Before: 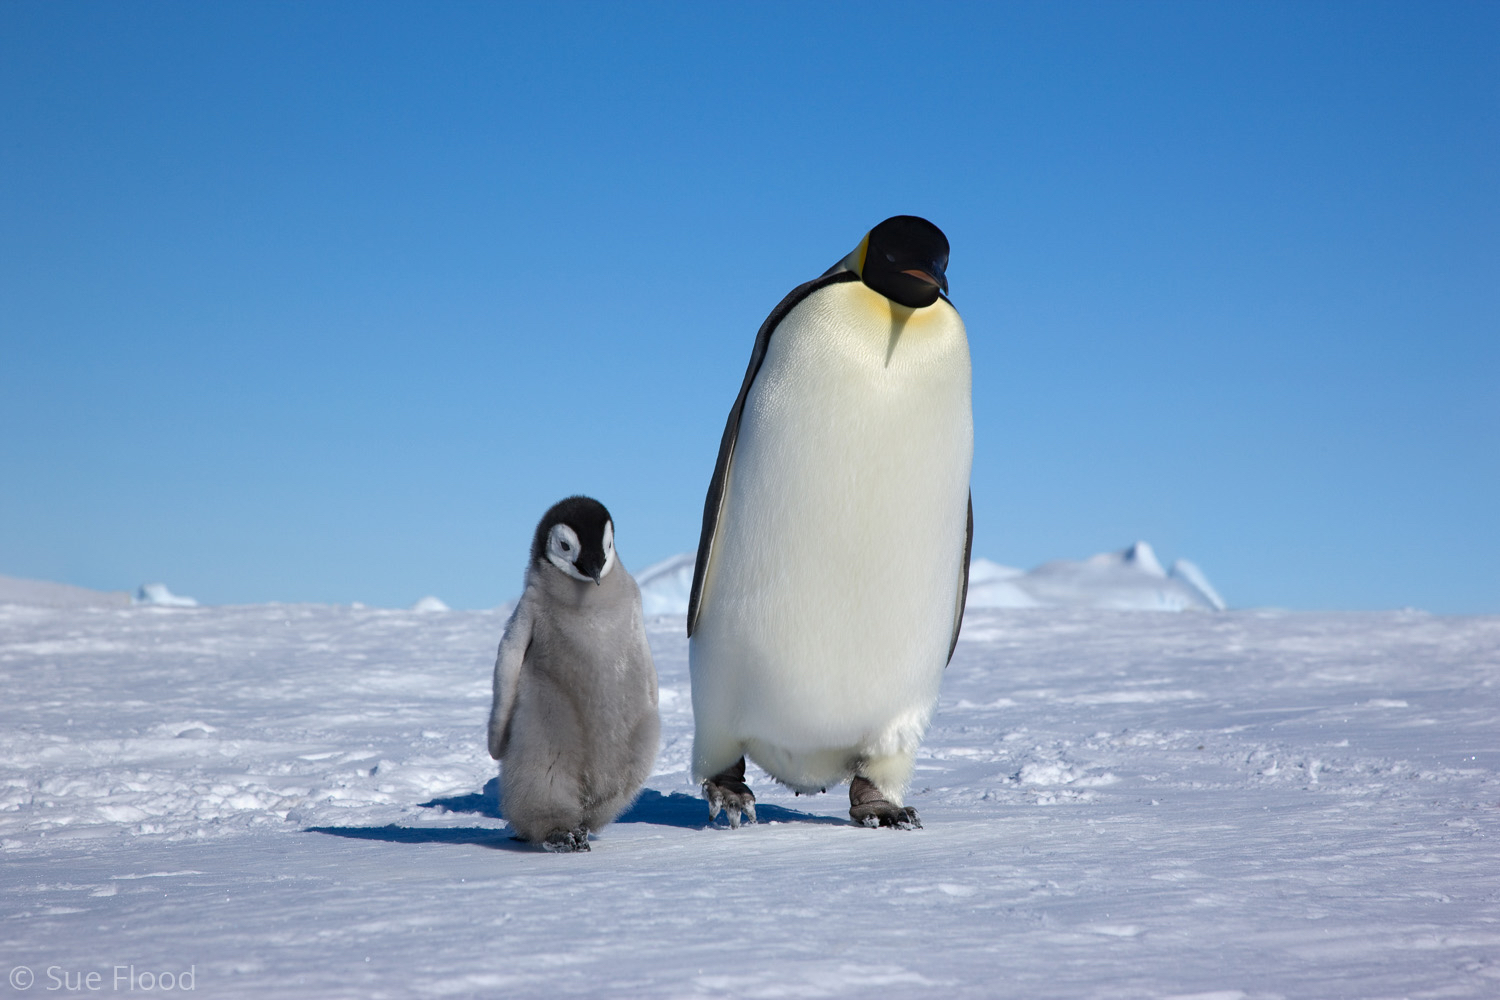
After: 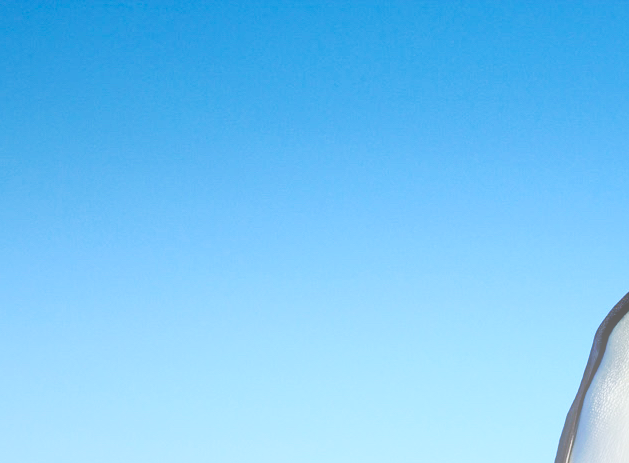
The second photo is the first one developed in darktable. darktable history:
local contrast: mode bilateral grid, contrast 20, coarseness 50, detail 140%, midtone range 0.2
base curve: curves: ch0 [(0, 0) (0.036, 0.025) (0.121, 0.166) (0.206, 0.329) (0.605, 0.79) (1, 1)], preserve colors none
crop and rotate: left 10.817%, top 0.062%, right 47.194%, bottom 53.626%
exposure: black level correction 0.009, exposure 0.119 EV, compensate highlight preservation false
contrast brightness saturation: saturation -0.05
bloom: size 40%
